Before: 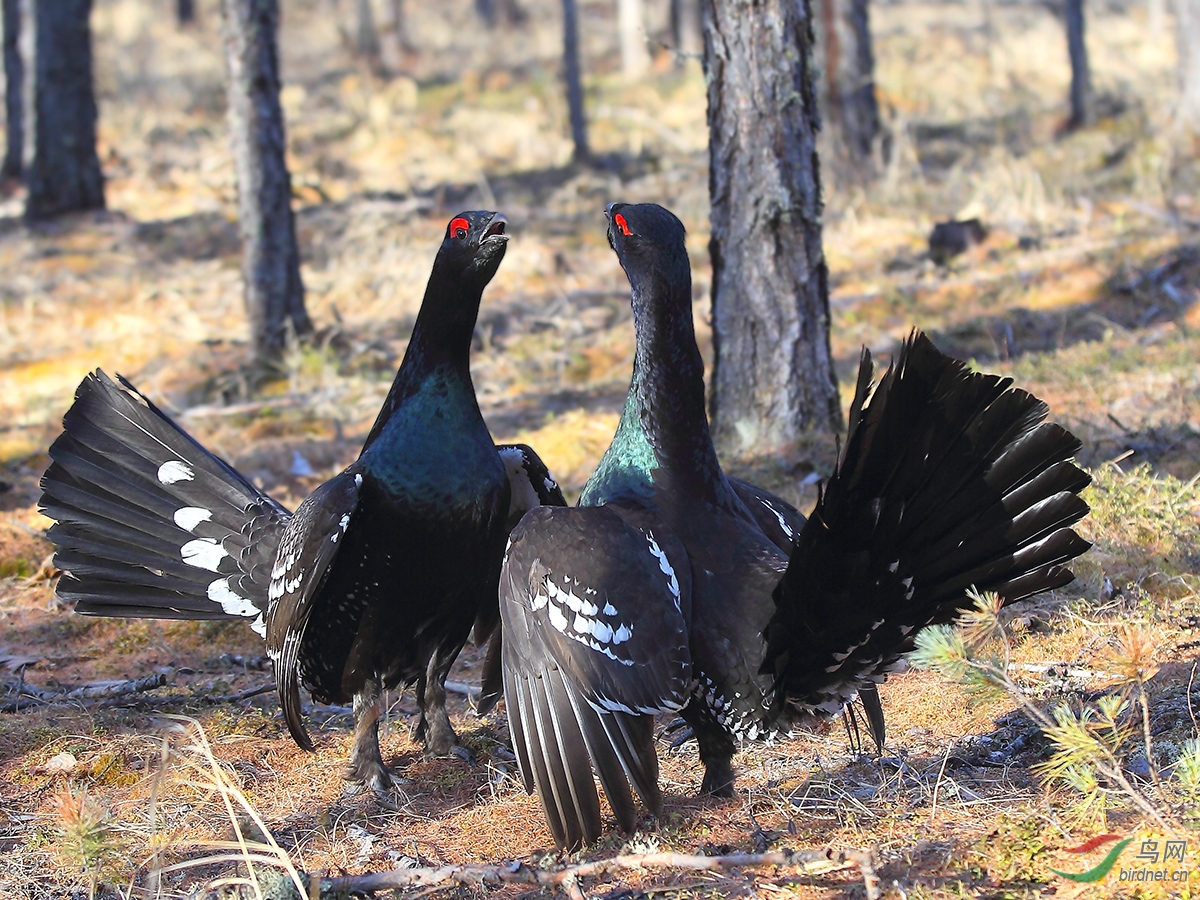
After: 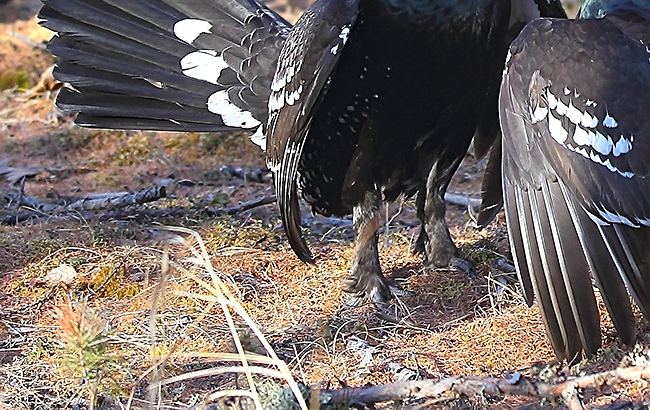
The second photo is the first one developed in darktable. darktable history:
exposure: exposure 0.123 EV, compensate highlight preservation false
crop and rotate: top 54.31%, right 45.787%, bottom 0.099%
sharpen: on, module defaults
